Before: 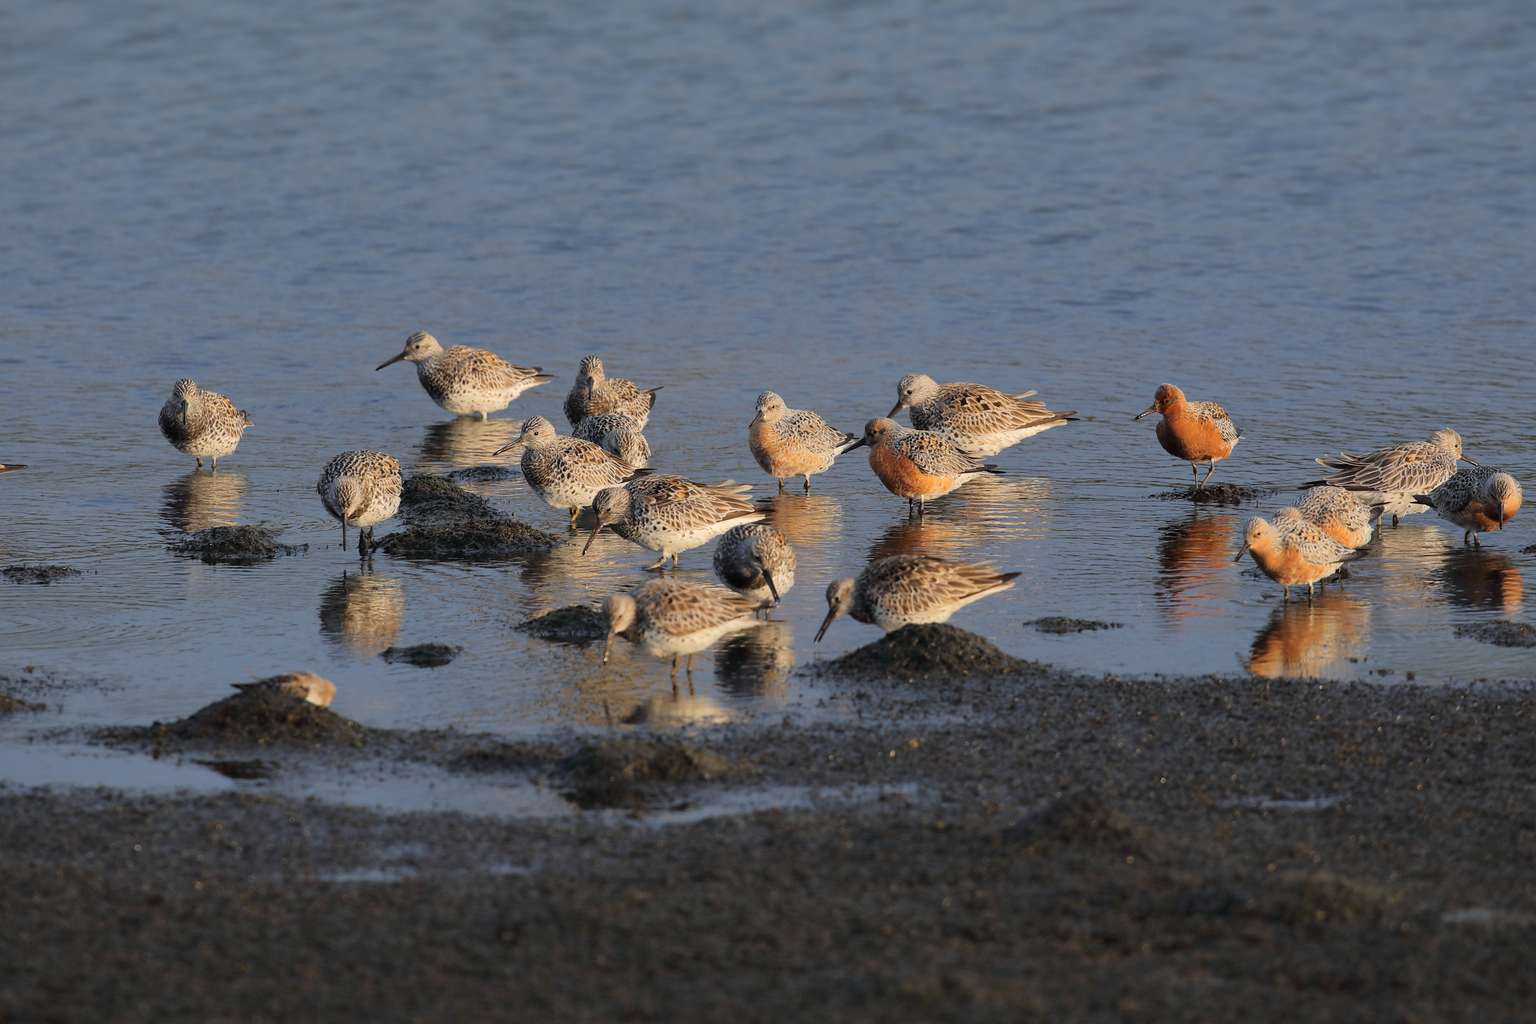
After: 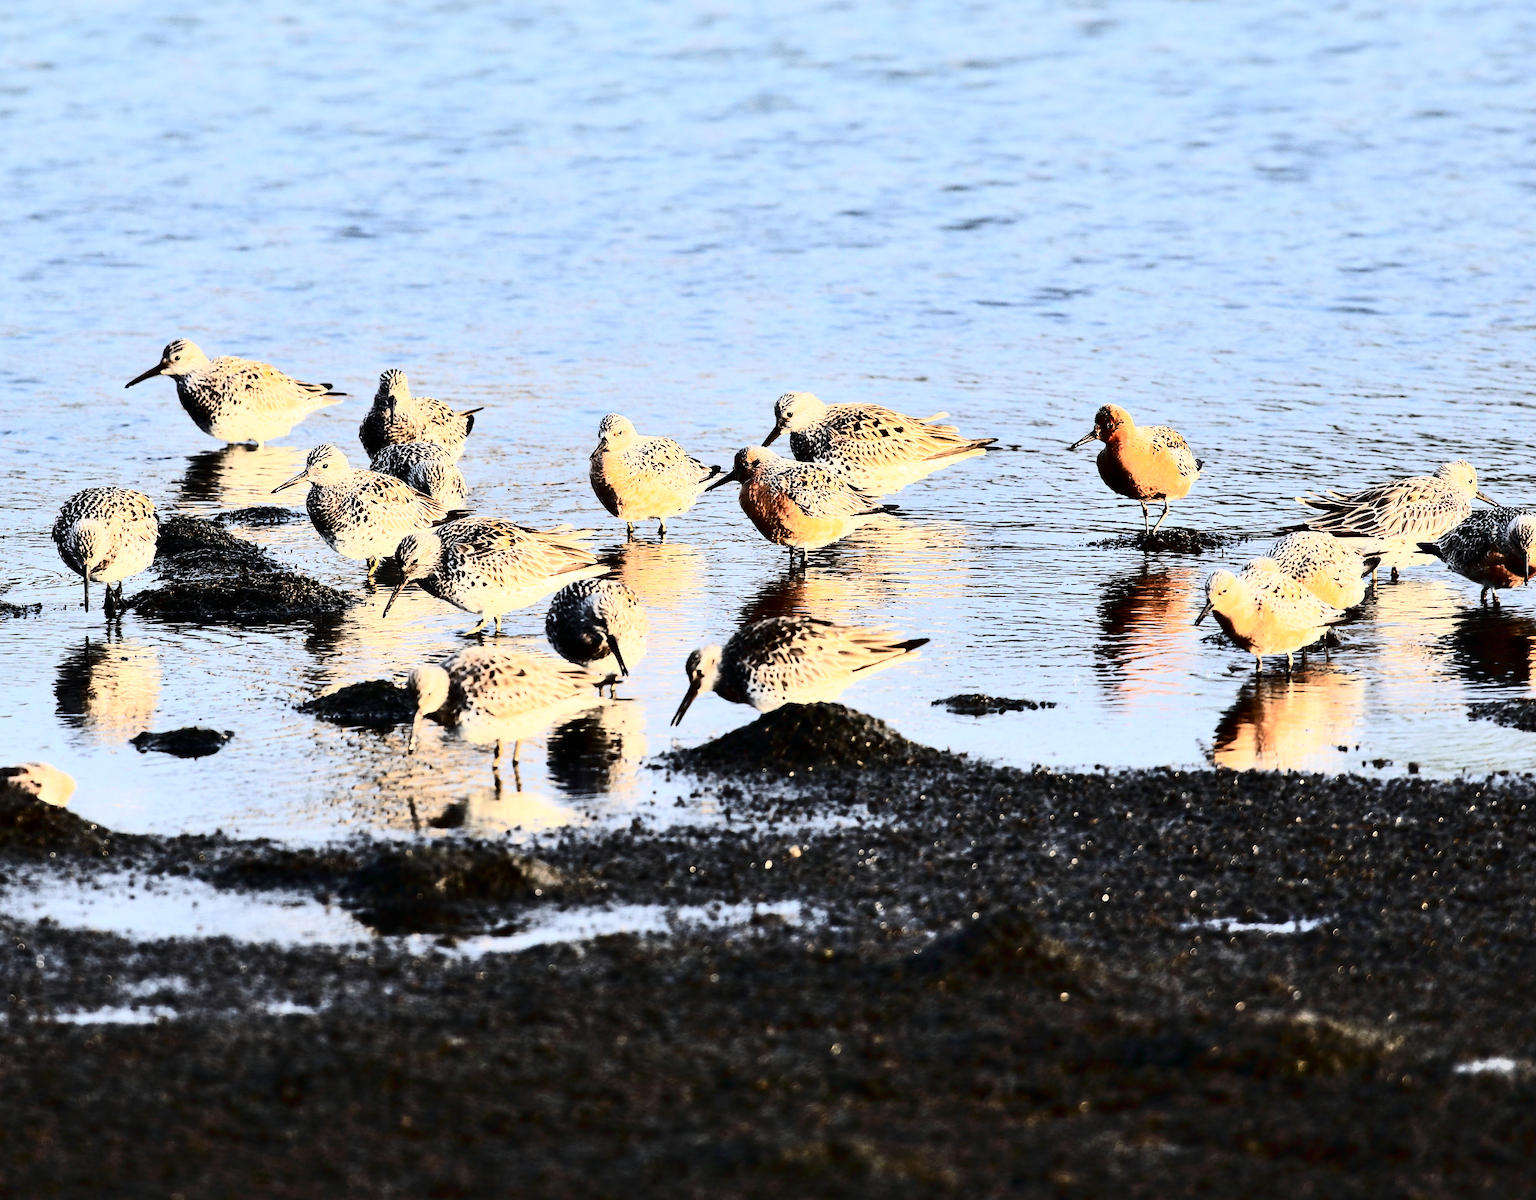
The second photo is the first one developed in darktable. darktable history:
base curve: curves: ch0 [(0, 0.003) (0.001, 0.002) (0.006, 0.004) (0.02, 0.022) (0.048, 0.086) (0.094, 0.234) (0.162, 0.431) (0.258, 0.629) (0.385, 0.8) (0.548, 0.918) (0.751, 0.988) (1, 1)]
crop and rotate: left 17.934%, top 5.795%, right 1.719%
tone equalizer: -8 EV -0.434 EV, -7 EV -0.421 EV, -6 EV -0.35 EV, -5 EV -0.227 EV, -3 EV 0.197 EV, -2 EV 0.328 EV, -1 EV 0.388 EV, +0 EV 0.412 EV, edges refinement/feathering 500, mask exposure compensation -1.57 EV, preserve details no
contrast brightness saturation: contrast 0.494, saturation -0.092
shadows and highlights: soften with gaussian
